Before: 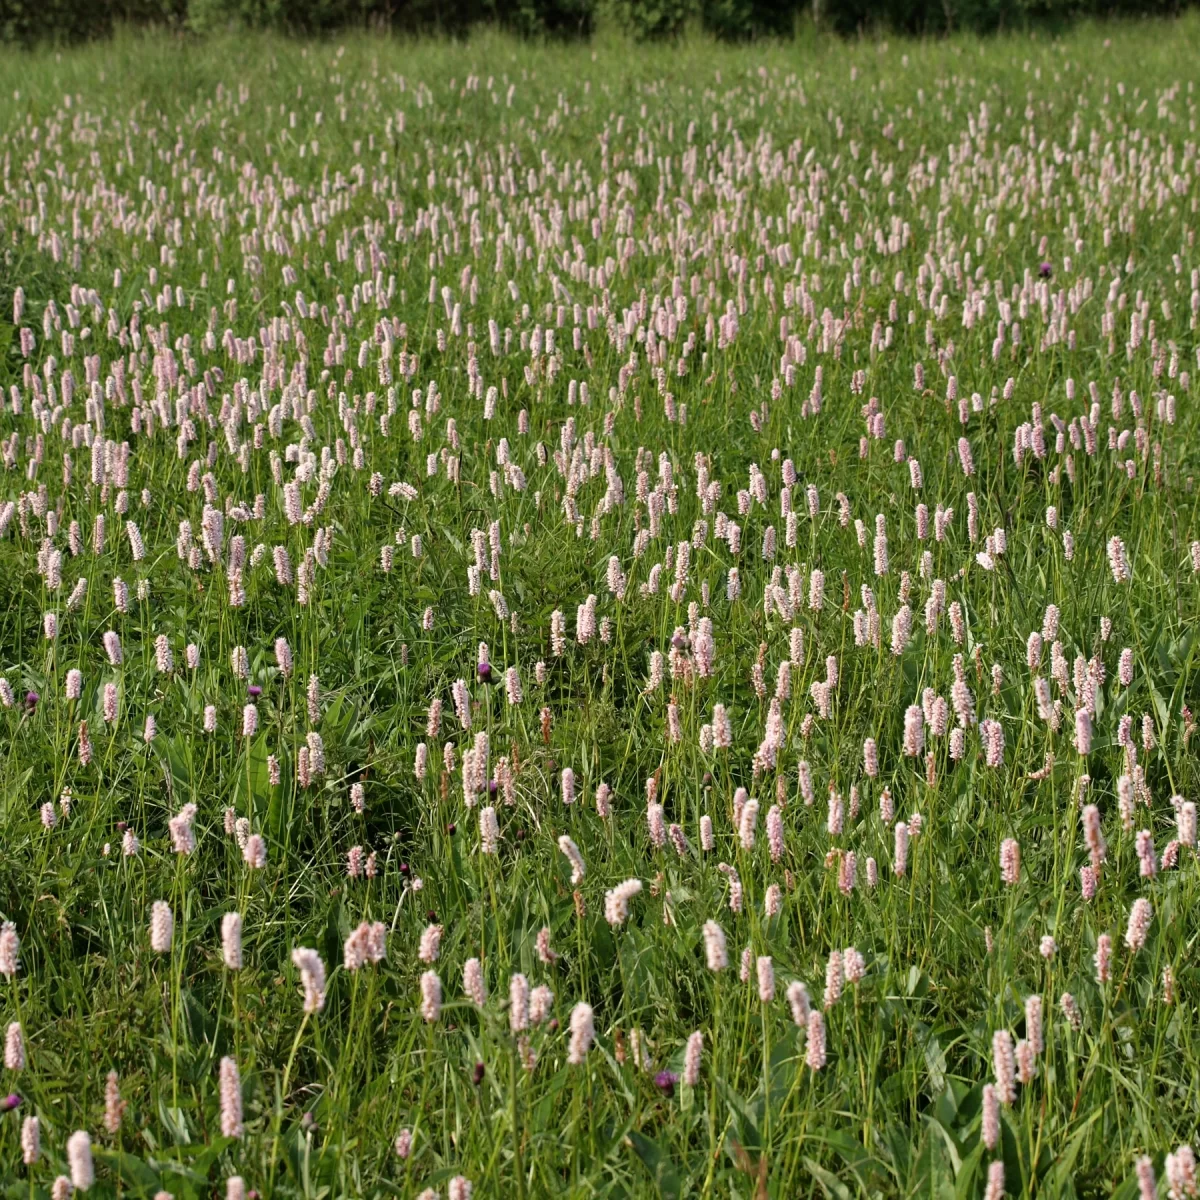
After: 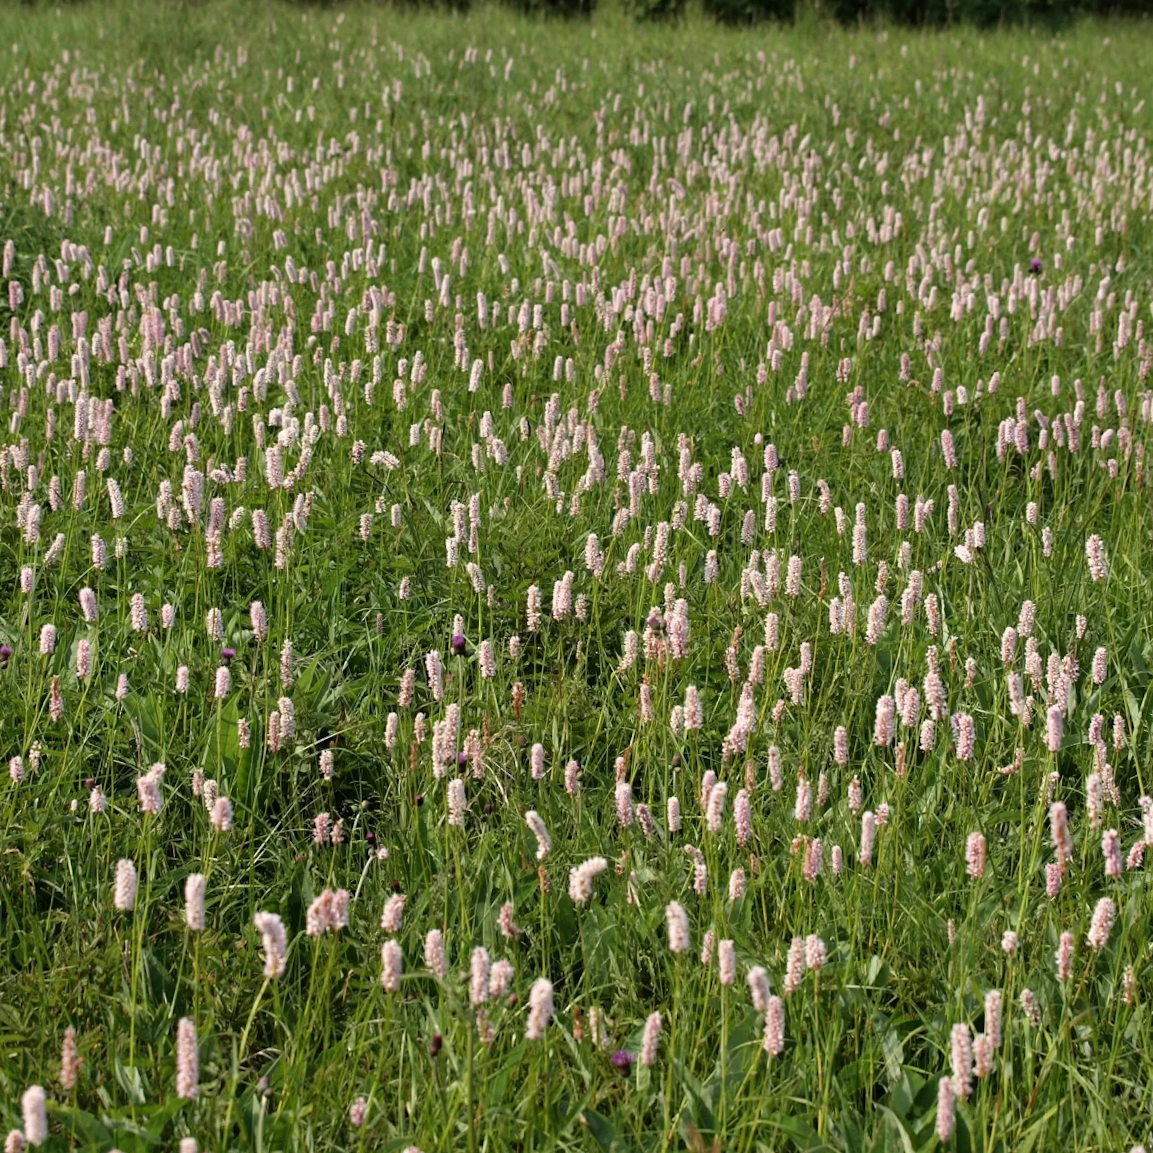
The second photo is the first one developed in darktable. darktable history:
crop and rotate: angle -2.38°
